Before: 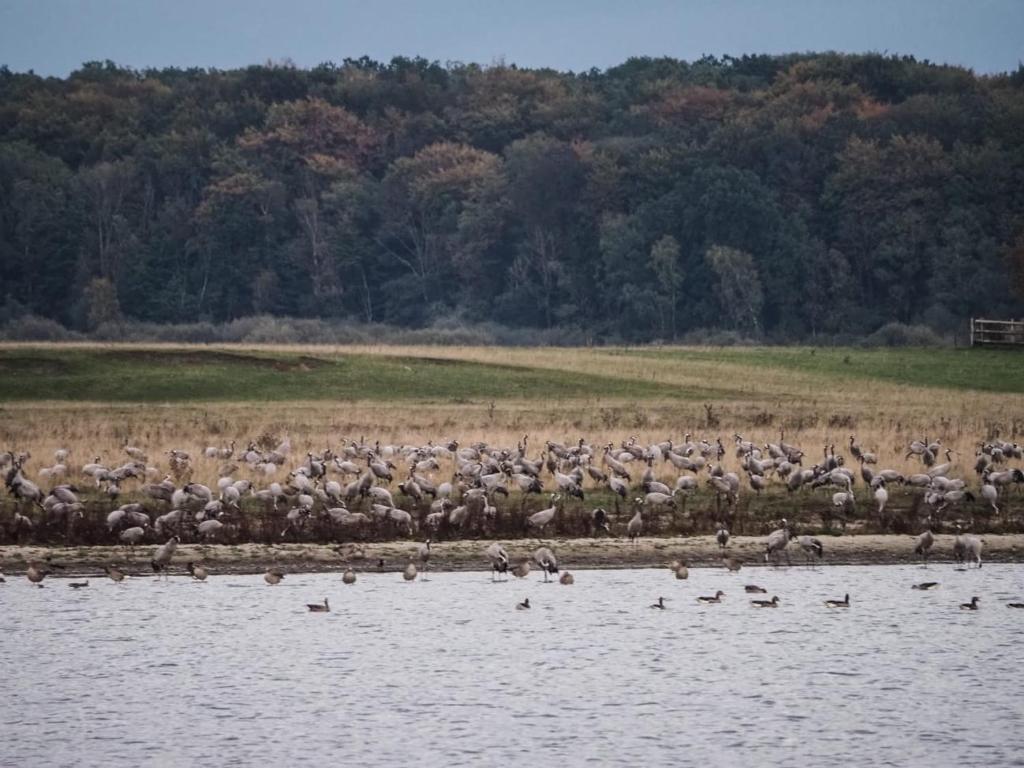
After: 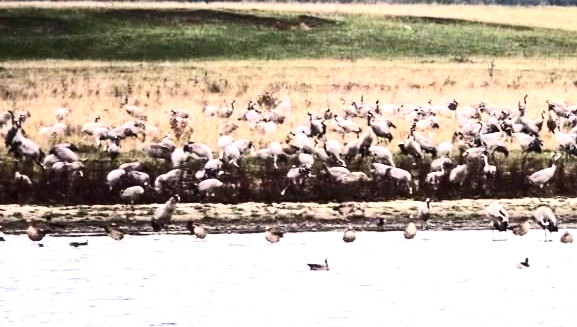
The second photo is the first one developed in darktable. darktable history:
crop: top 44.483%, right 43.593%, bottom 12.892%
exposure: exposure 0.669 EV, compensate highlight preservation false
tone equalizer: -8 EV -0.417 EV, -7 EV -0.389 EV, -6 EV -0.333 EV, -5 EV -0.222 EV, -3 EV 0.222 EV, -2 EV 0.333 EV, -1 EV 0.389 EV, +0 EV 0.417 EV, edges refinement/feathering 500, mask exposure compensation -1.57 EV, preserve details no
contrast brightness saturation: contrast 0.4, brightness 0.1, saturation 0.21
levels: levels [0, 0.492, 0.984]
